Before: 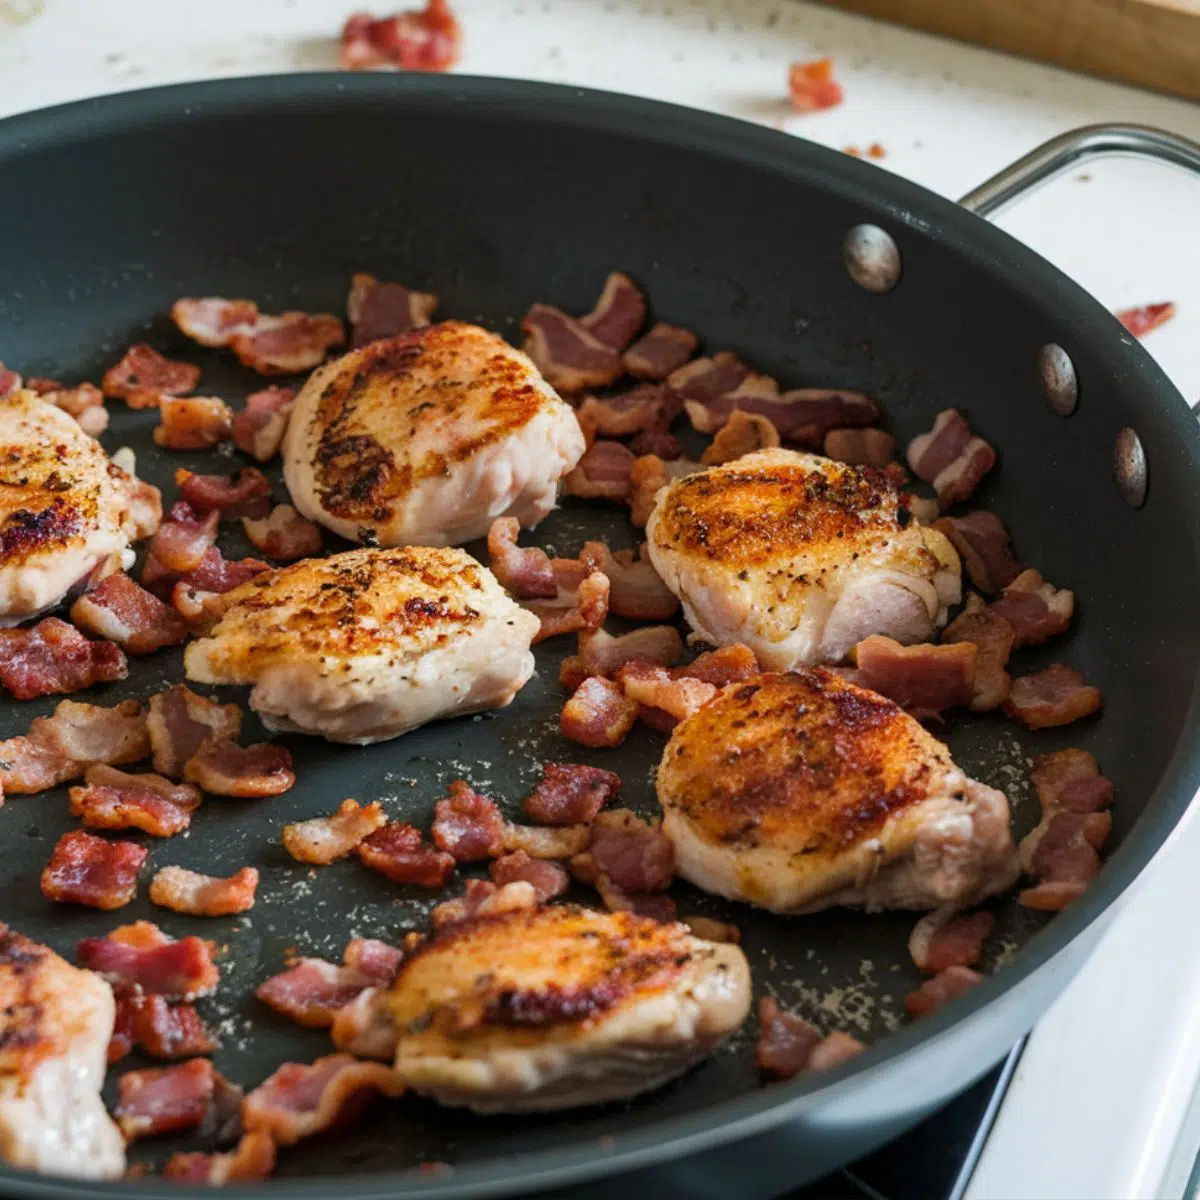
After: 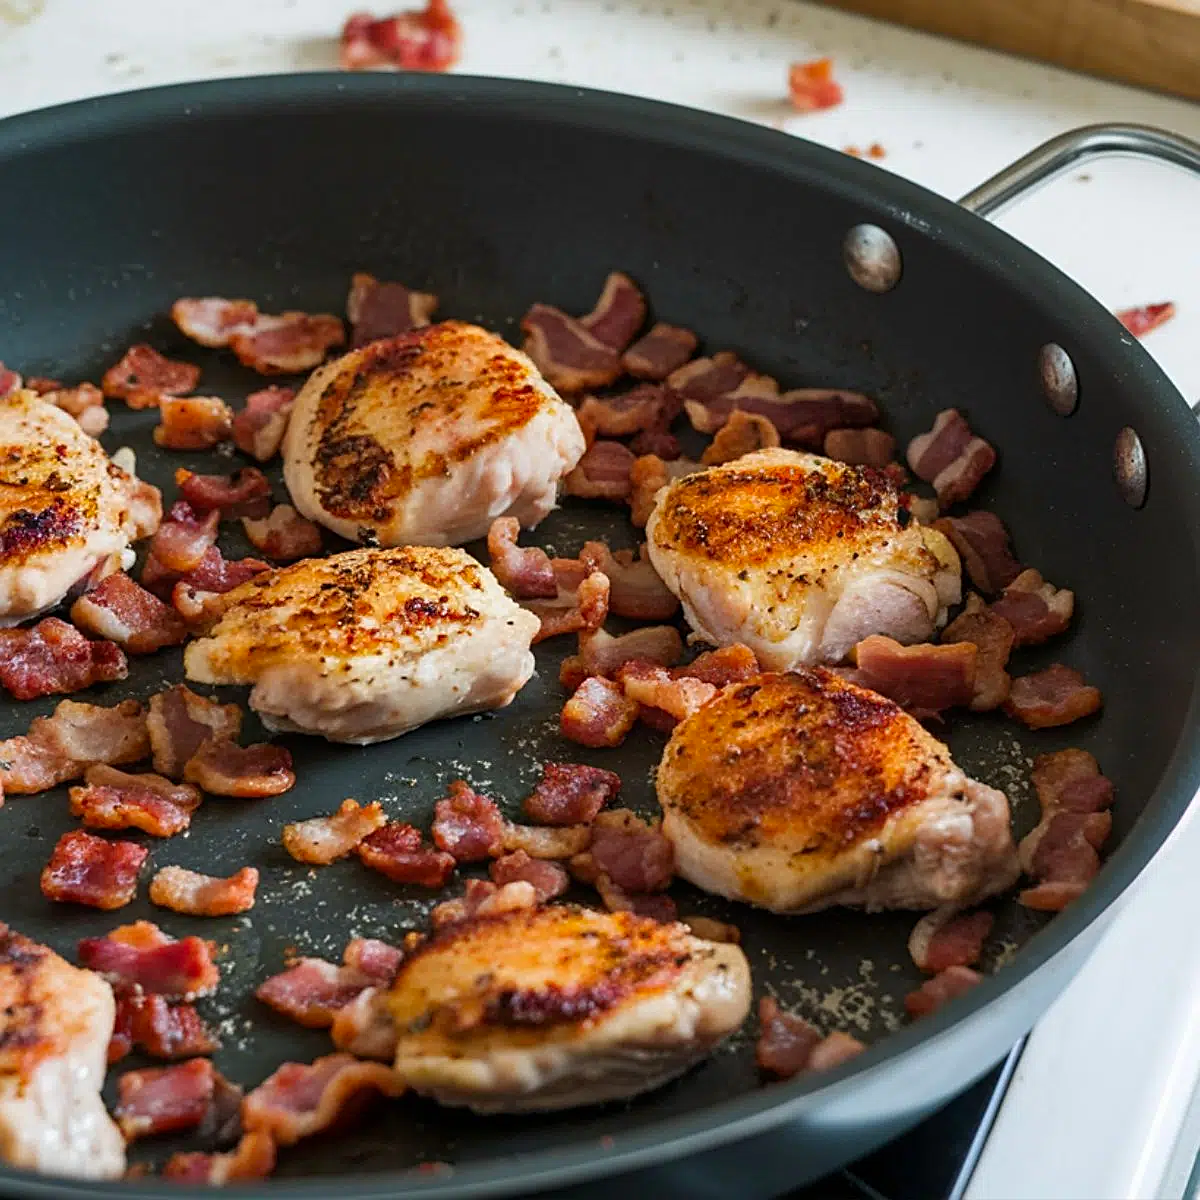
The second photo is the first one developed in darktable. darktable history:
color contrast: green-magenta contrast 1.1, blue-yellow contrast 1.1, unbound 0
sharpen: on, module defaults
